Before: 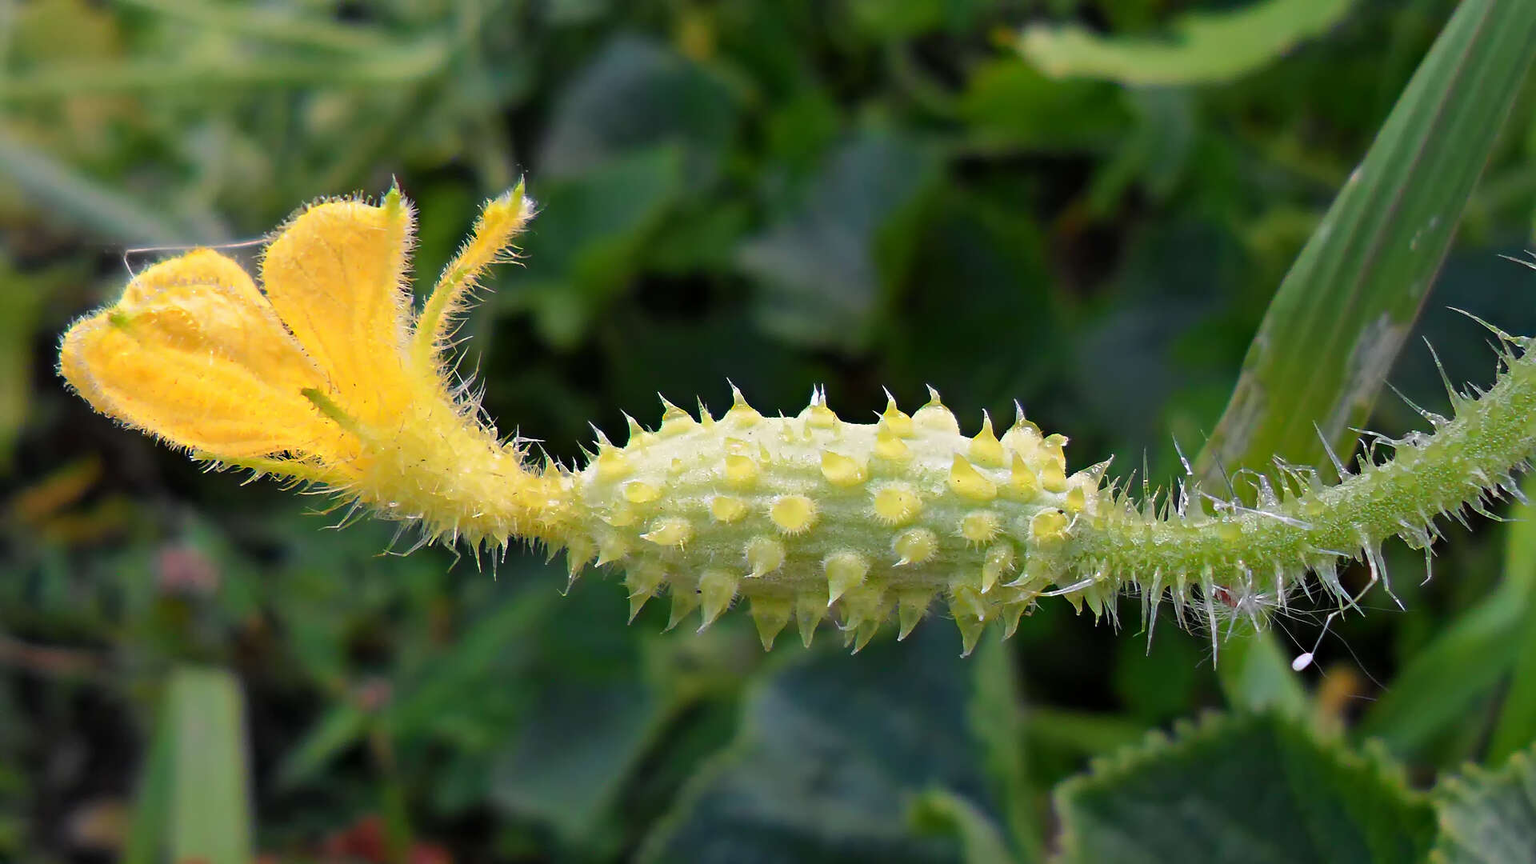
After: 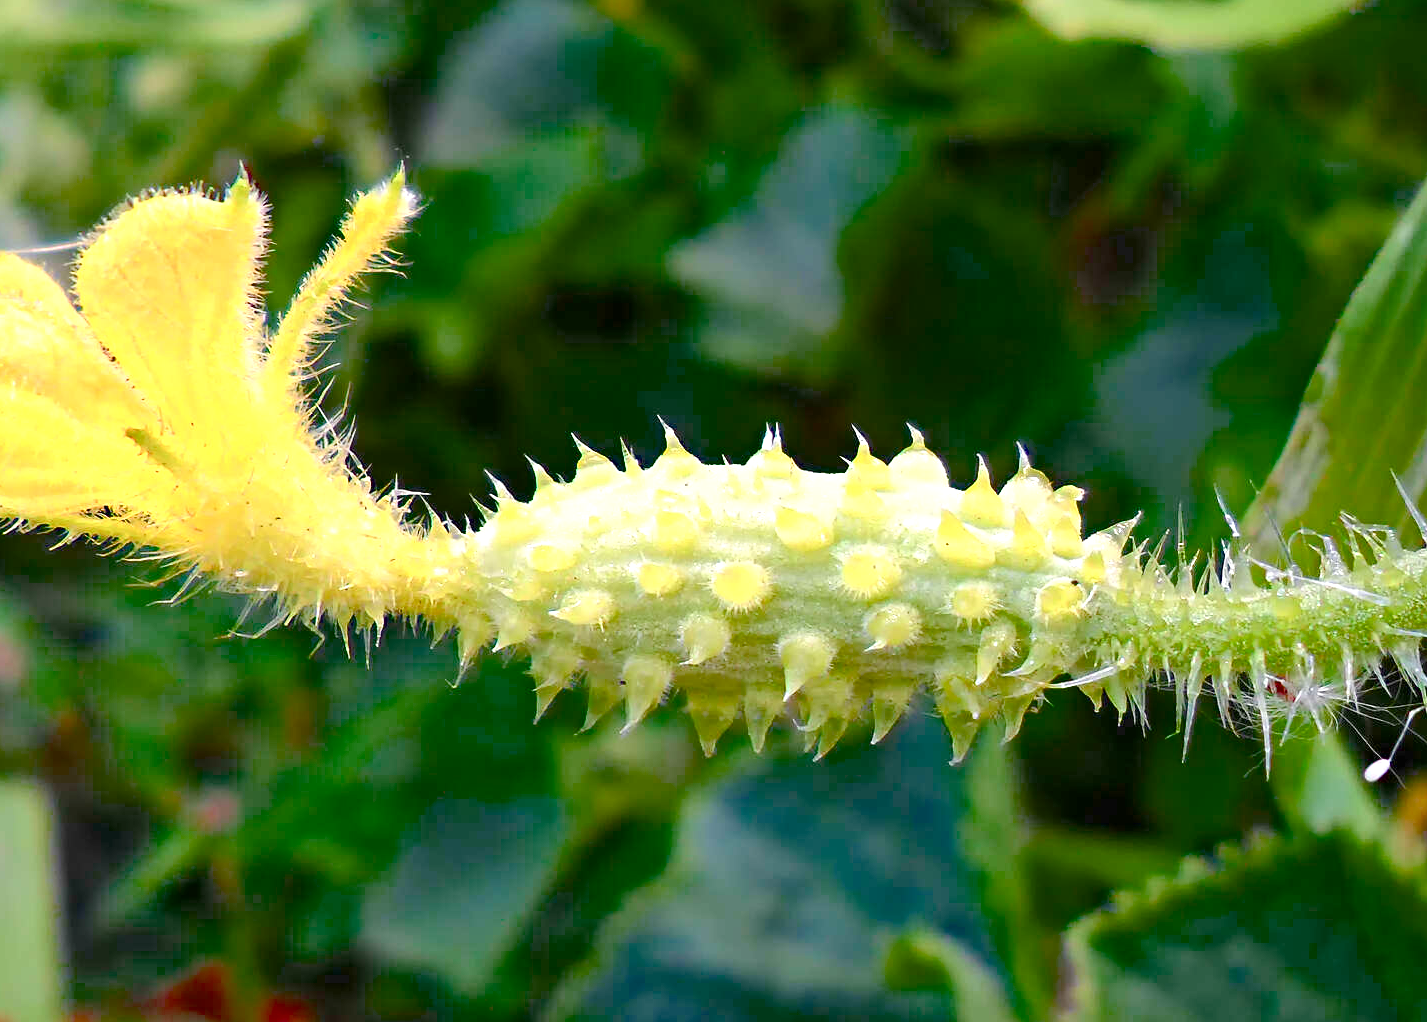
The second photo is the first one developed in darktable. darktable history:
crop and rotate: left 13.089%, top 5.359%, right 12.576%
color balance rgb: perceptual saturation grading › global saturation 20%, perceptual saturation grading › highlights -25.215%, perceptual saturation grading › shadows 50.109%, global vibrance -7.956%, contrast -12.983%, saturation formula JzAzBz (2021)
exposure: black level correction 0, exposure 1.021 EV, compensate highlight preservation false
